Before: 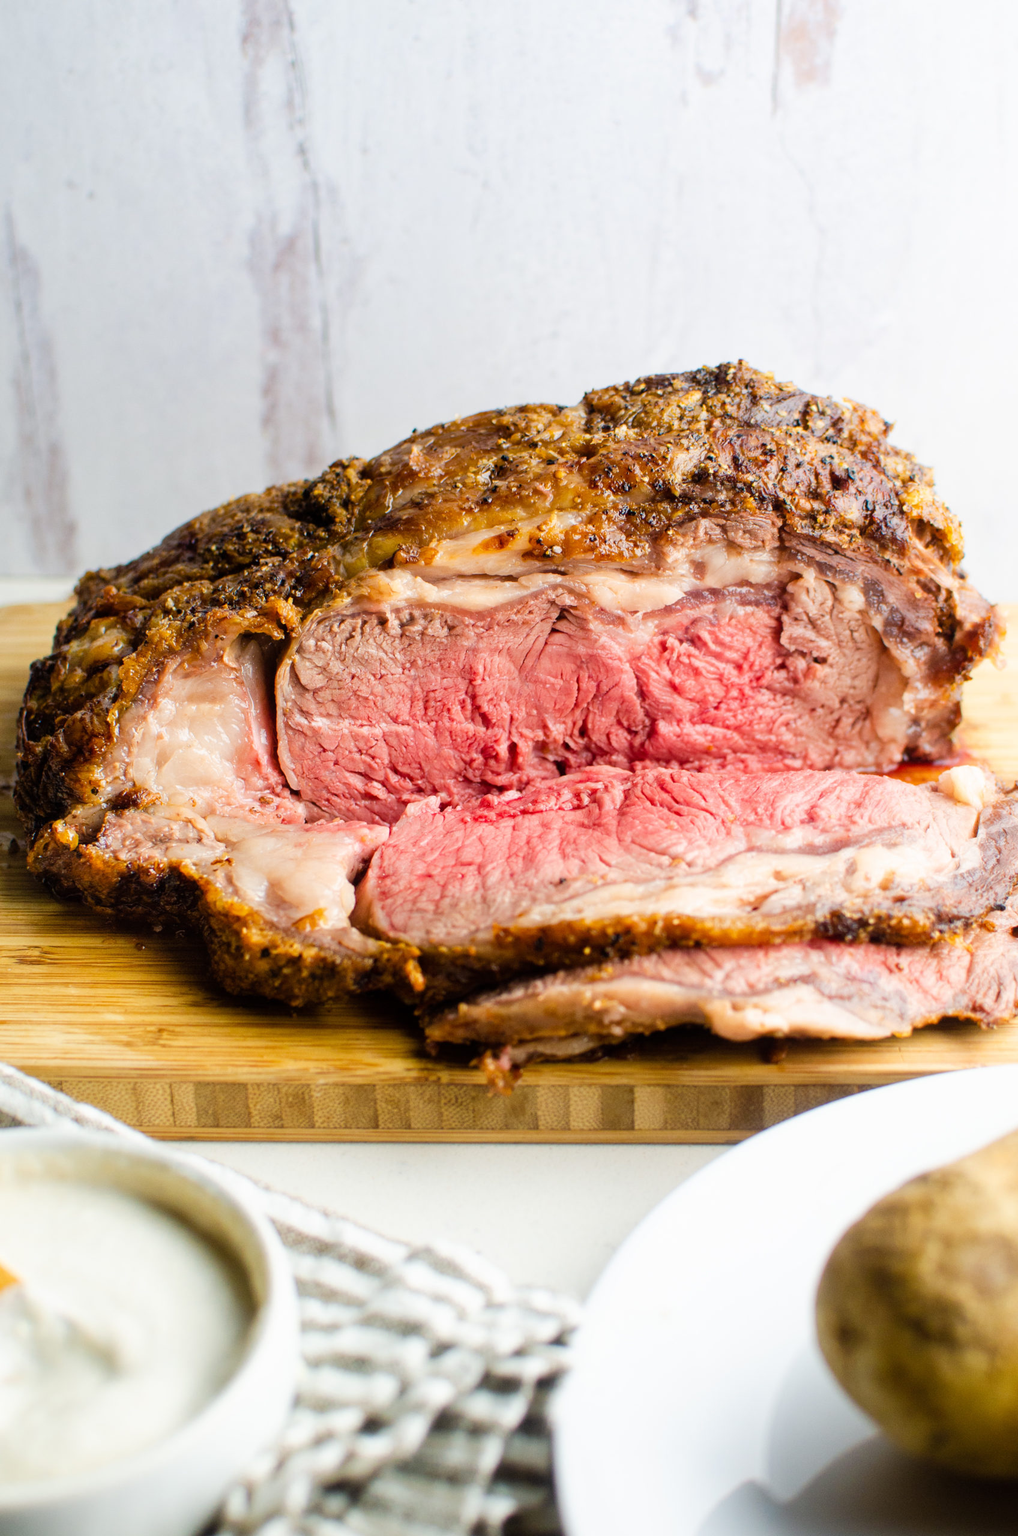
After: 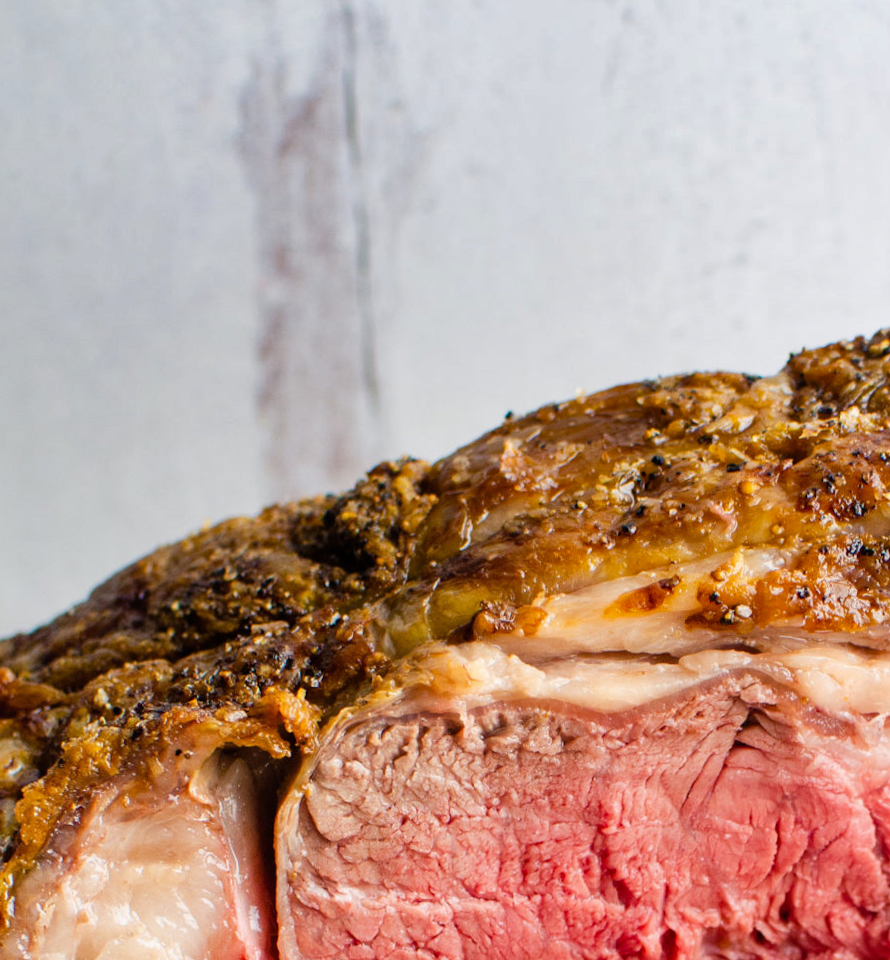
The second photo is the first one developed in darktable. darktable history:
crop: left 10.121%, top 10.631%, right 36.218%, bottom 51.526%
rotate and perspective: rotation 0.226°, lens shift (vertical) -0.042, crop left 0.023, crop right 0.982, crop top 0.006, crop bottom 0.994
shadows and highlights: shadows 53, soften with gaussian
